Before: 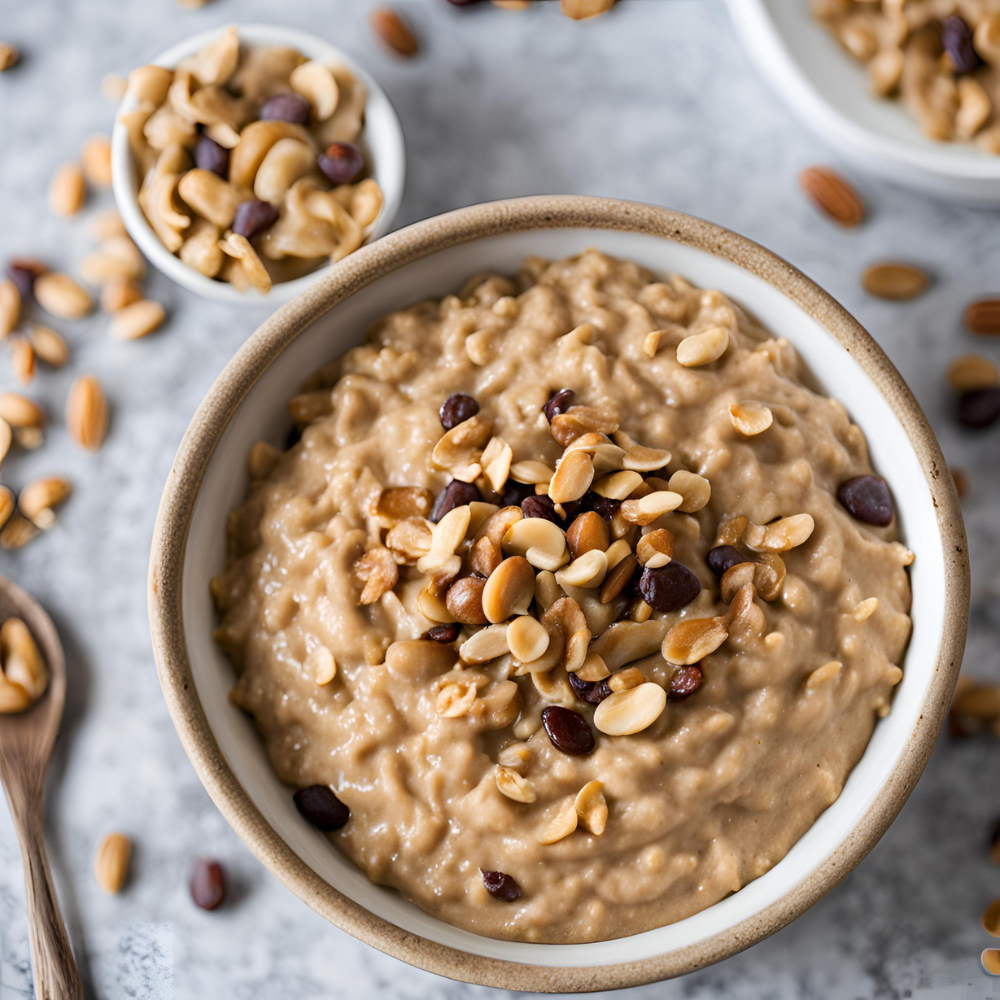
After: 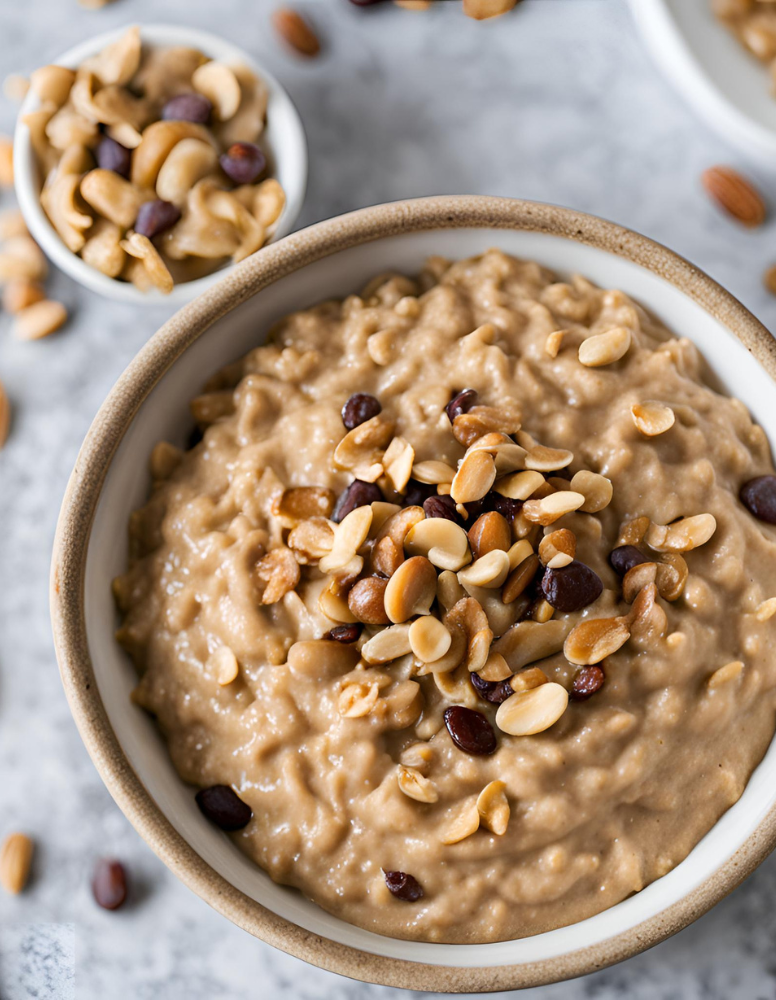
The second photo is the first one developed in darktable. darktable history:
crop: left 9.887%, right 12.464%
